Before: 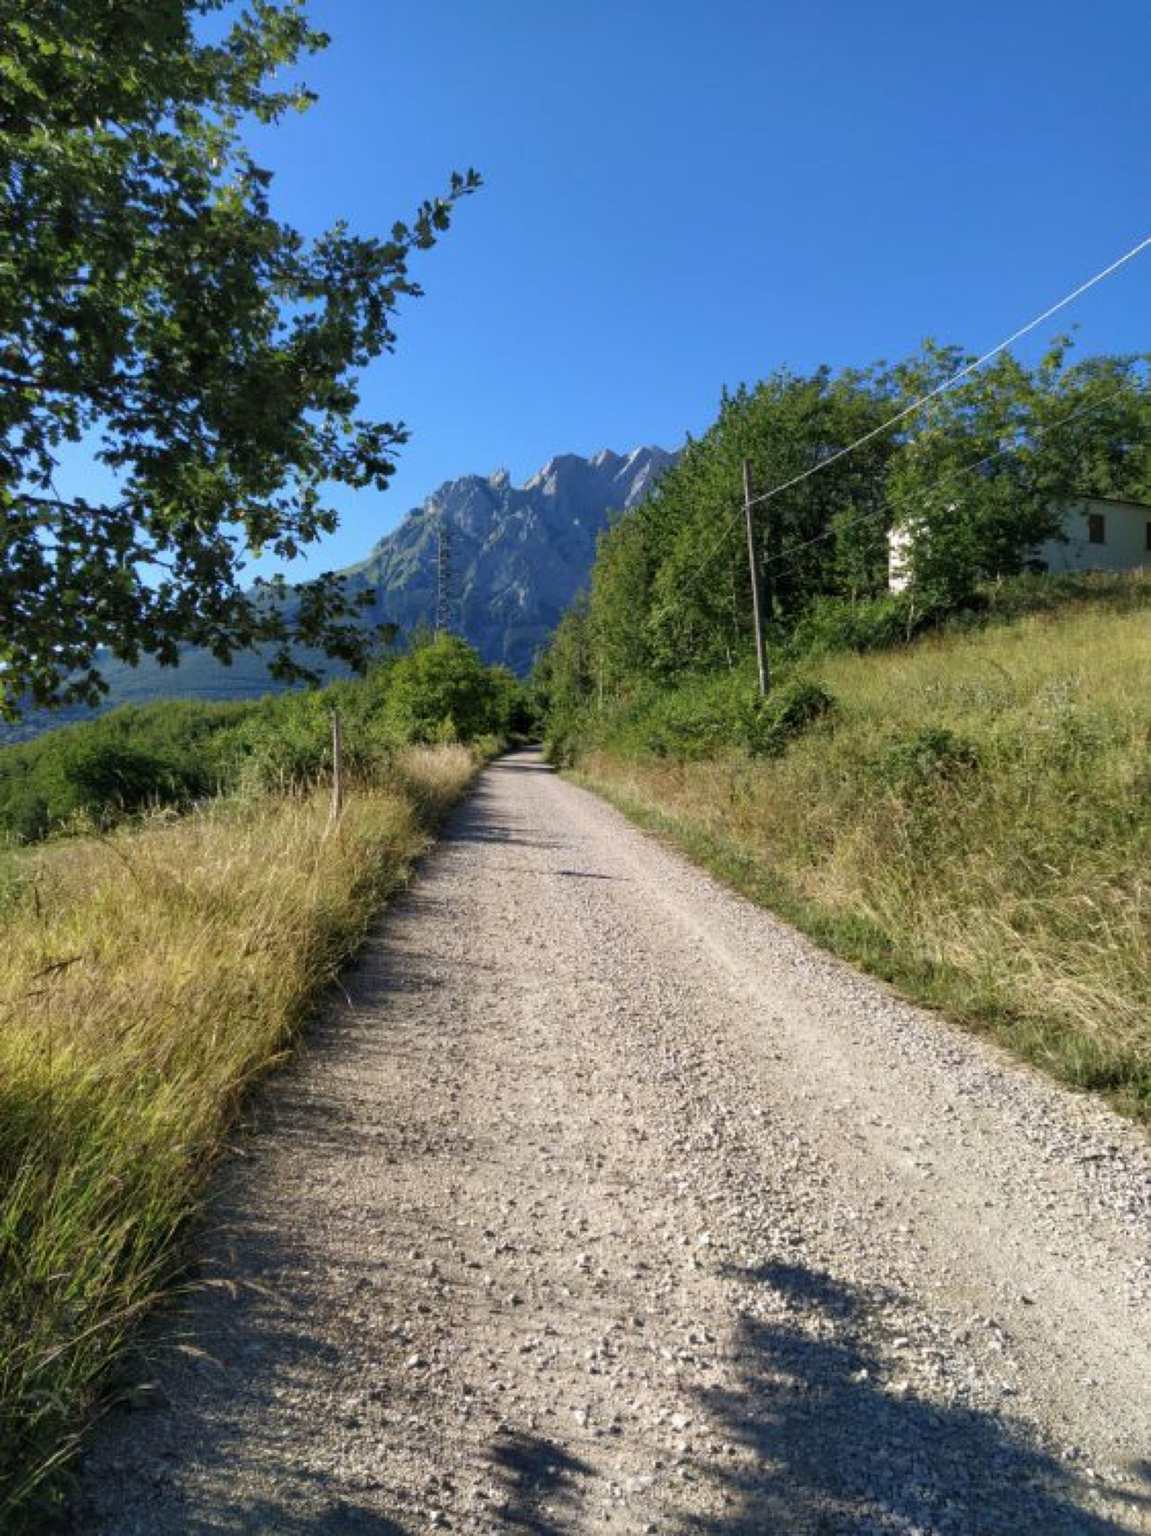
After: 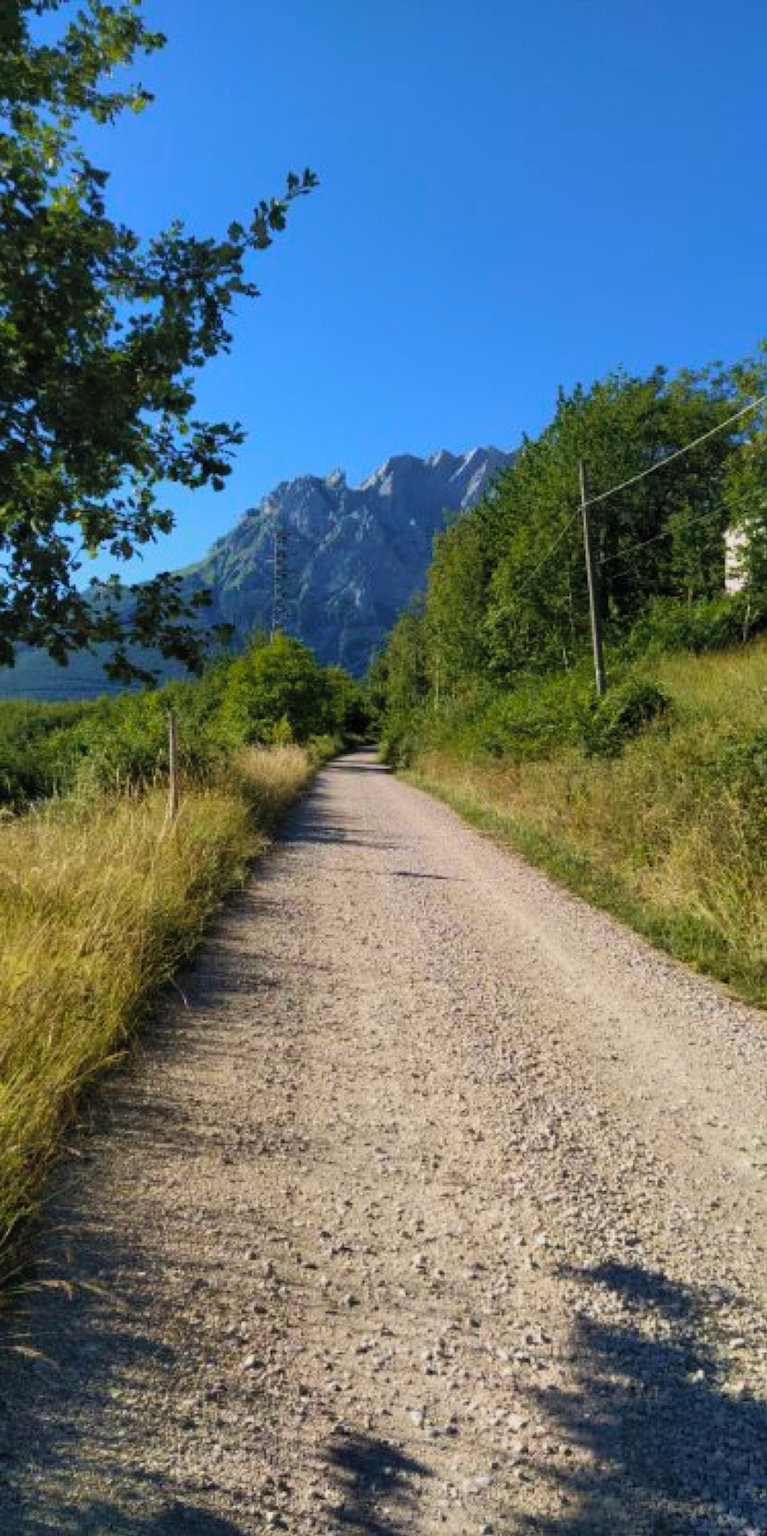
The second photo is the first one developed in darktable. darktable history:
contrast brightness saturation: brightness 0.13
color balance rgb: perceptual saturation grading › global saturation 25%, global vibrance 20%
crop and rotate: left 14.292%, right 19.041%
exposure: black level correction 0, exposure -0.766 EV, compensate highlight preservation false
tone equalizer: -8 EV -0.417 EV, -7 EV -0.389 EV, -6 EV -0.333 EV, -5 EV -0.222 EV, -3 EV 0.222 EV, -2 EV 0.333 EV, -1 EV 0.389 EV, +0 EV 0.417 EV, edges refinement/feathering 500, mask exposure compensation -1.57 EV, preserve details no
velvia: strength 21.76%
